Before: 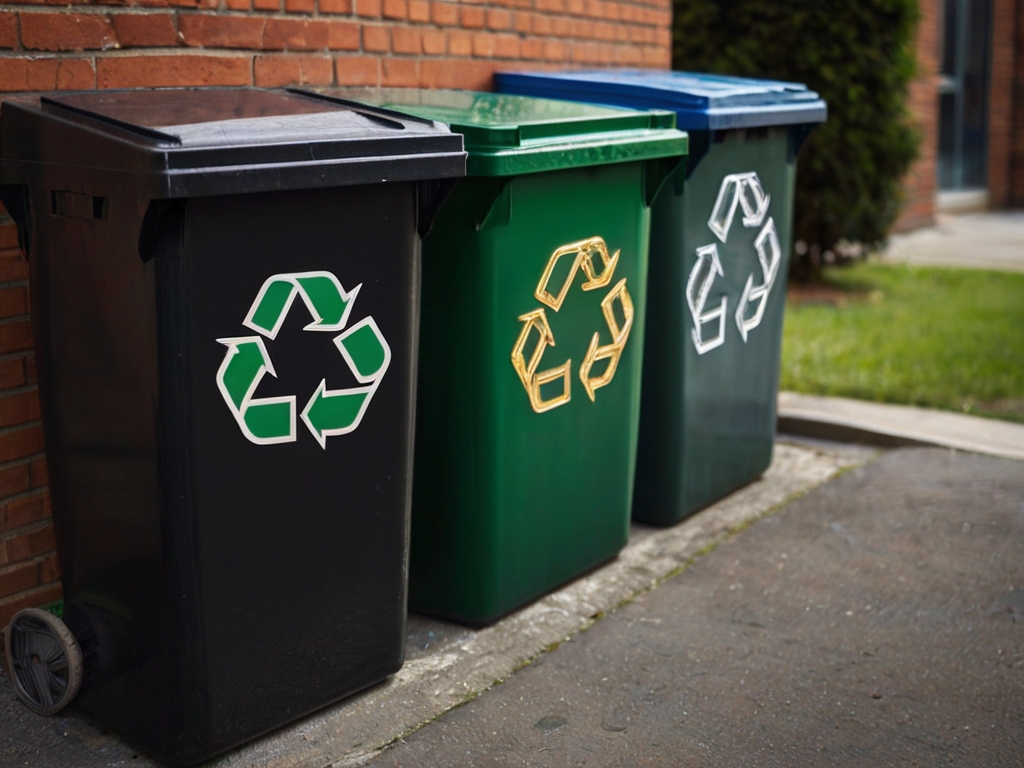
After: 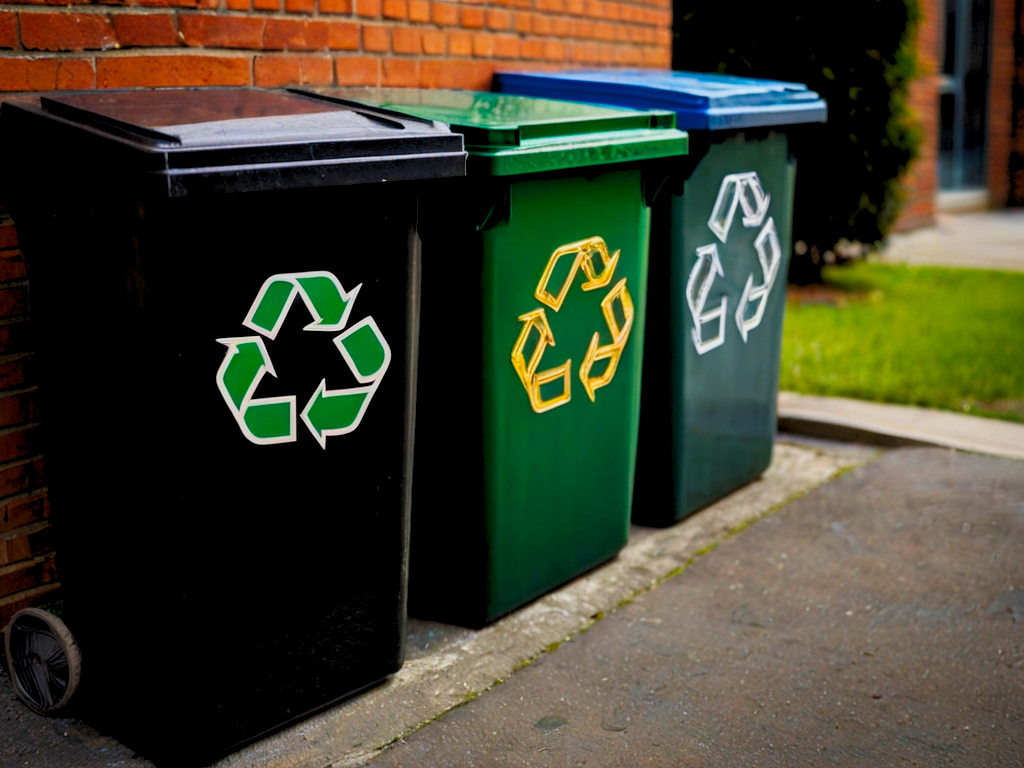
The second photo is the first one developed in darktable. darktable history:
rgb levels: preserve colors sum RGB, levels [[0.038, 0.433, 0.934], [0, 0.5, 1], [0, 0.5, 1]]
contrast brightness saturation: contrast 0.13, brightness -0.05, saturation 0.16
color balance rgb: perceptual saturation grading › global saturation 25%, global vibrance 20%
